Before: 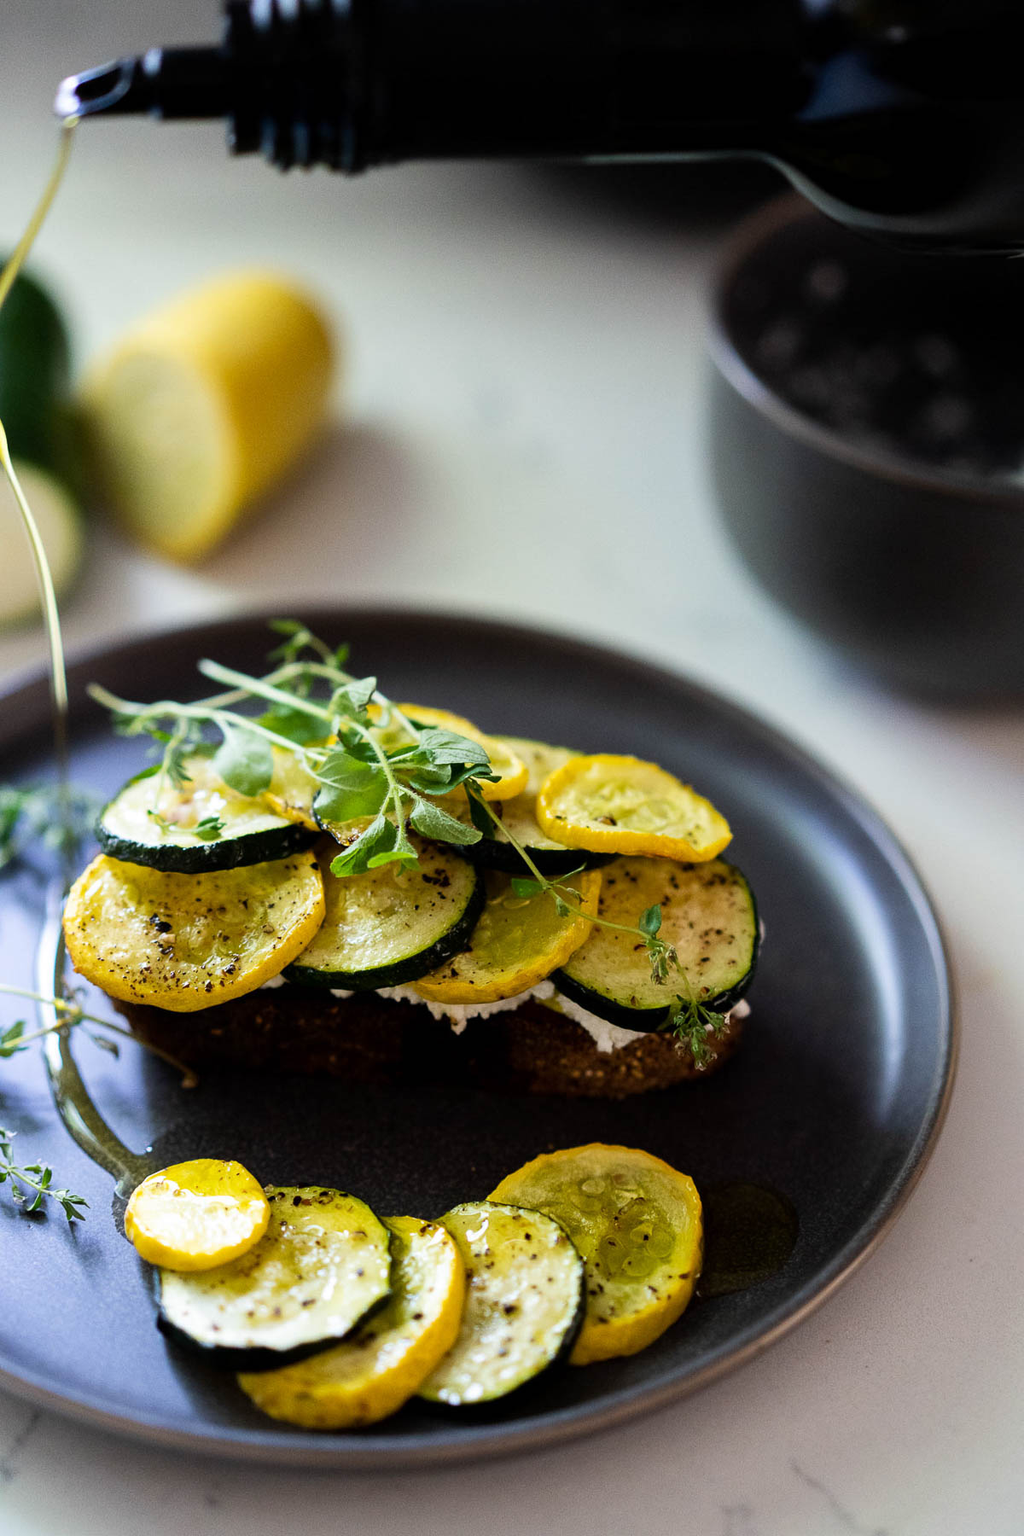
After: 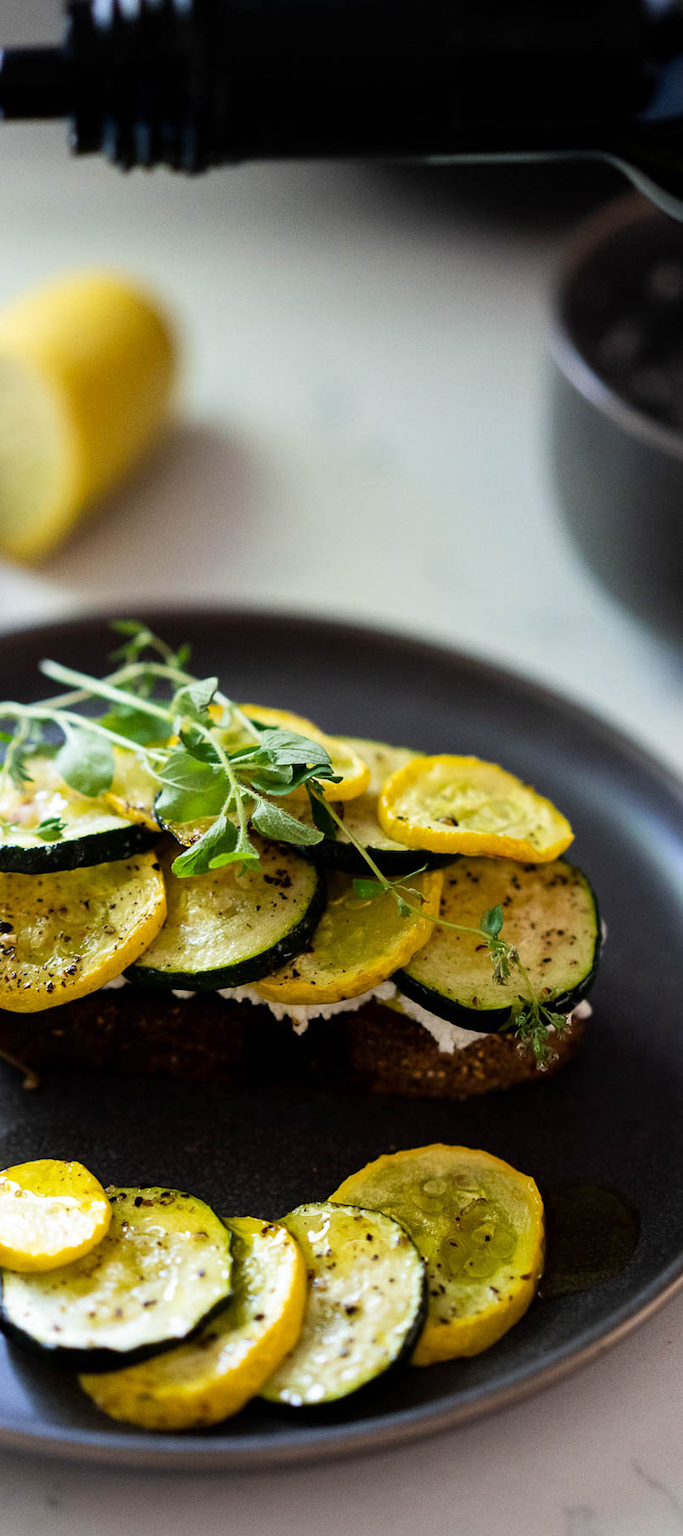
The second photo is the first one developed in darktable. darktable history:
tone equalizer: on, module defaults
crop and rotate: left 15.546%, right 17.787%
